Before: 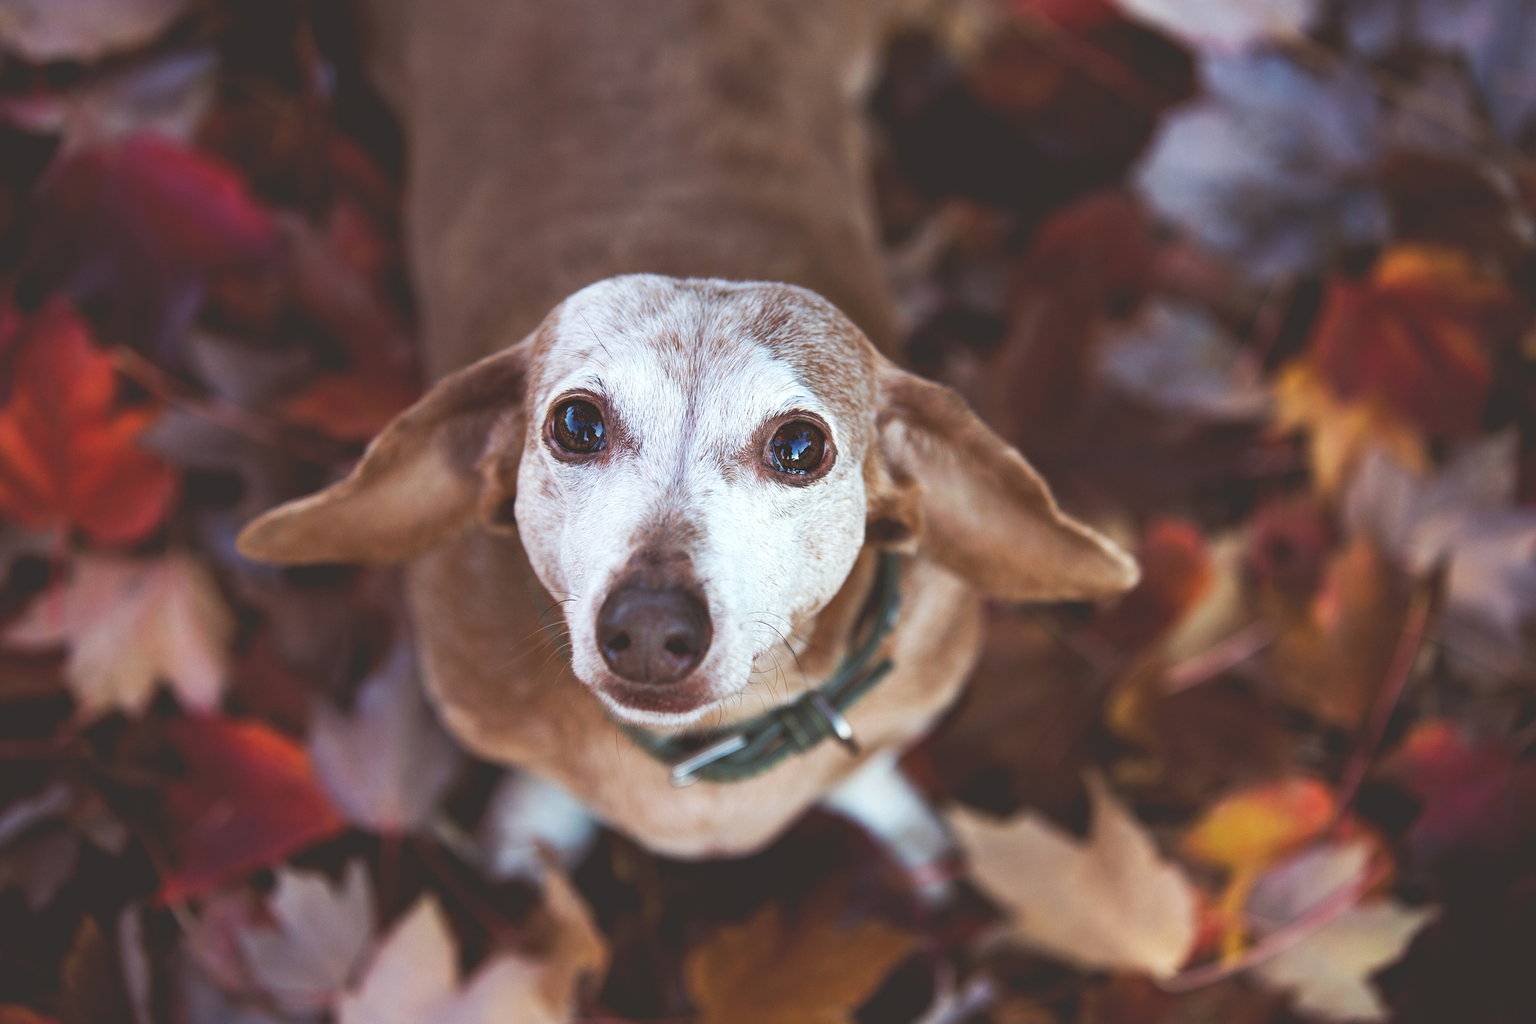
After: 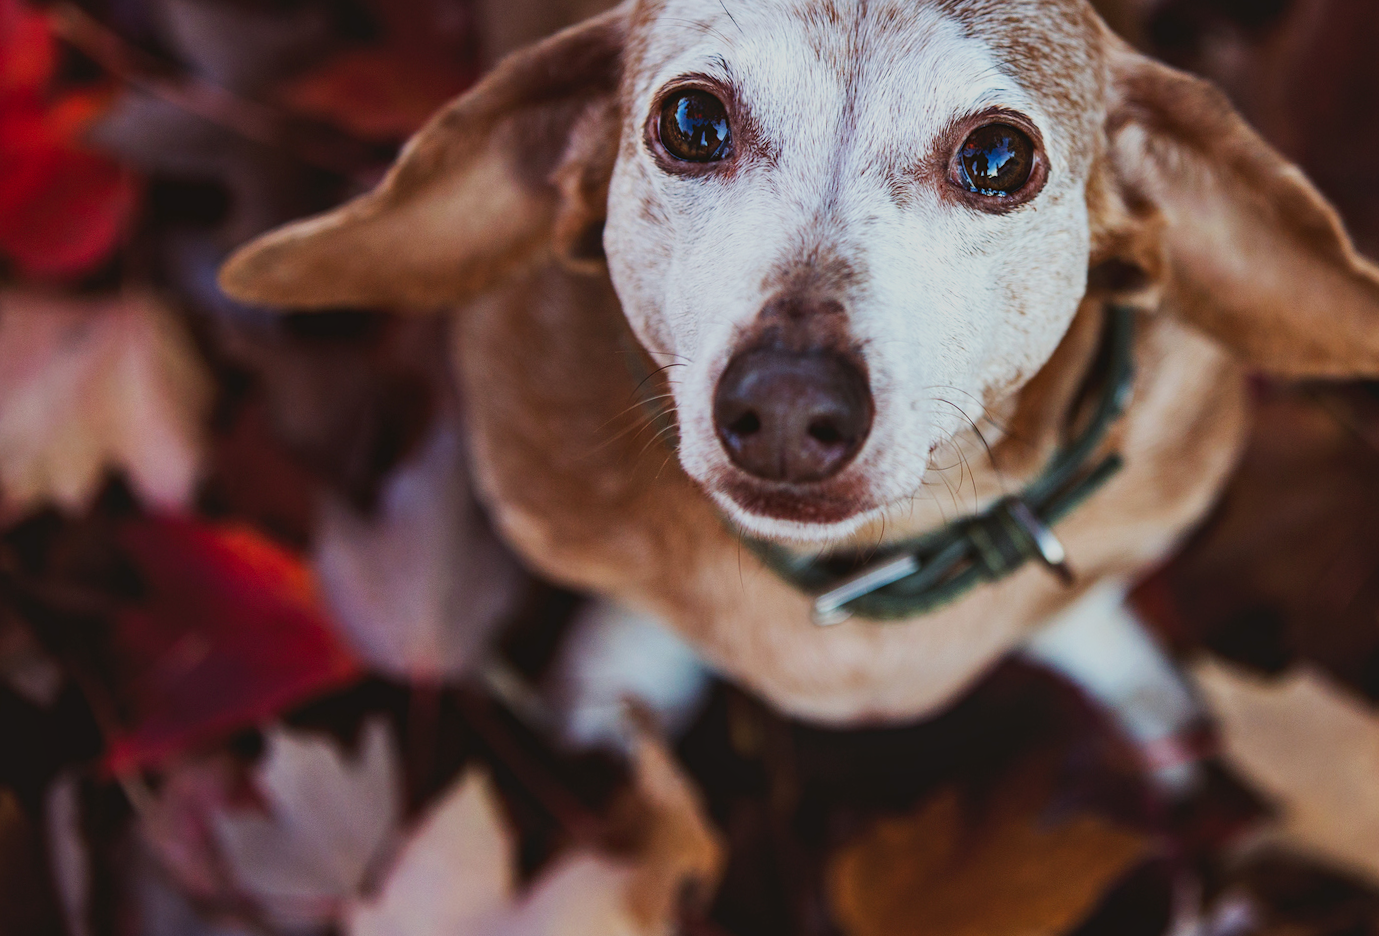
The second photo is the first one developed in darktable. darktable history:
crop and rotate: angle -0.992°, left 3.923%, top 32.056%, right 29.336%
filmic rgb: black relative exposure -7.87 EV, white relative exposure 4.34 EV, hardness 3.89
local contrast: on, module defaults
contrast brightness saturation: contrast 0.123, brightness -0.119, saturation 0.204
